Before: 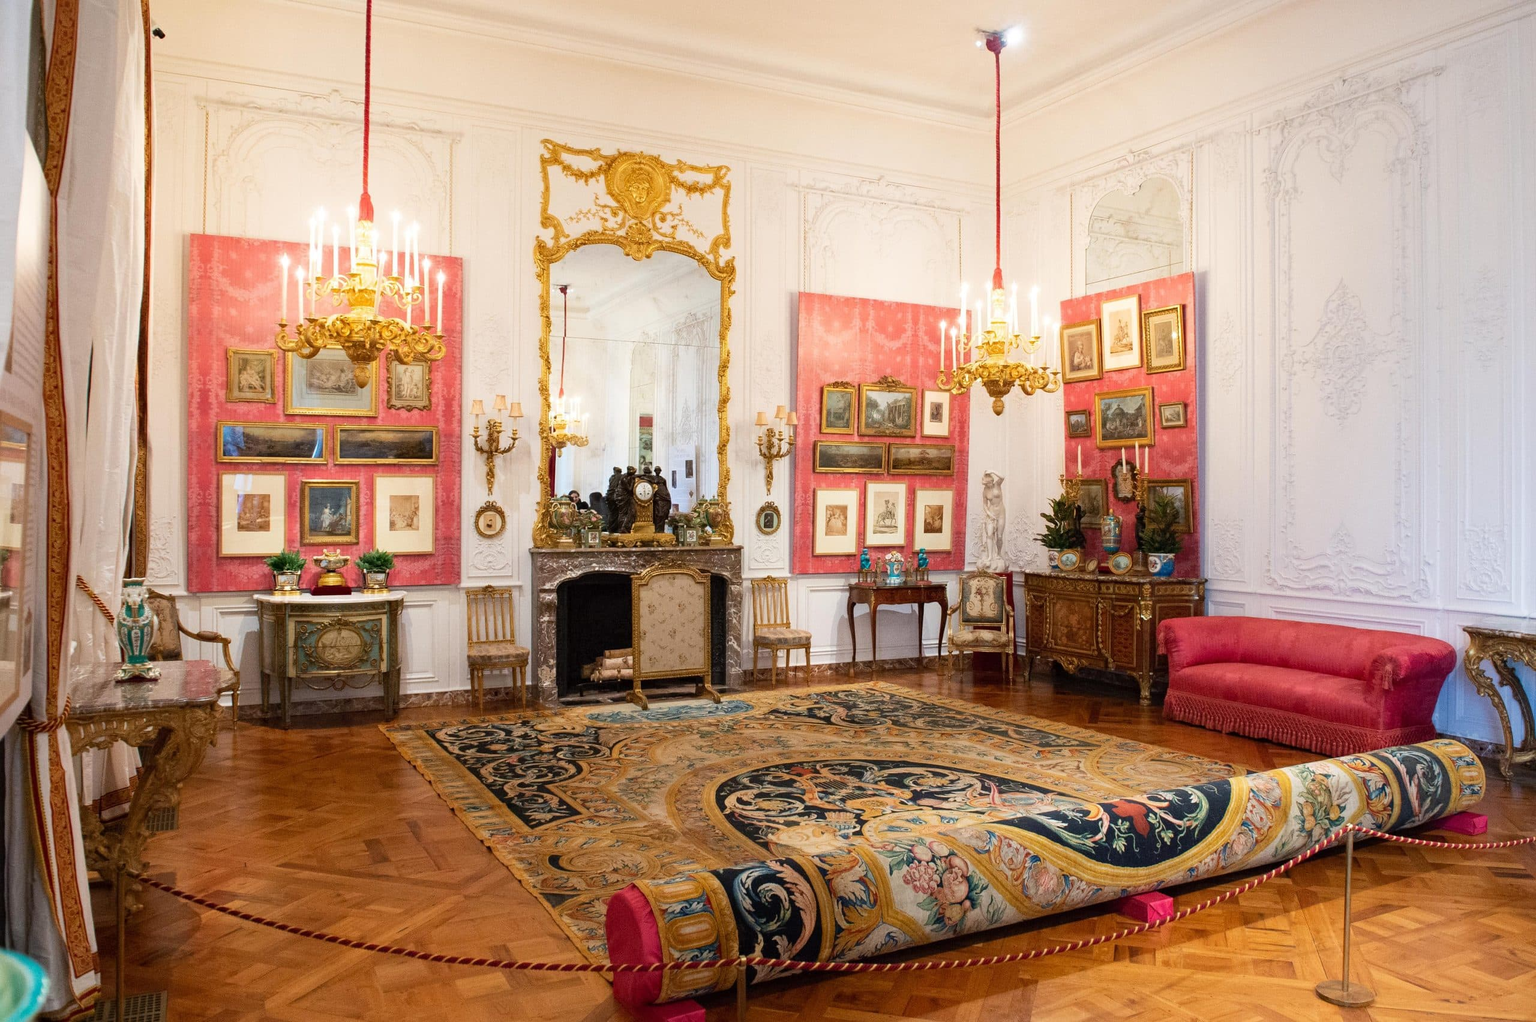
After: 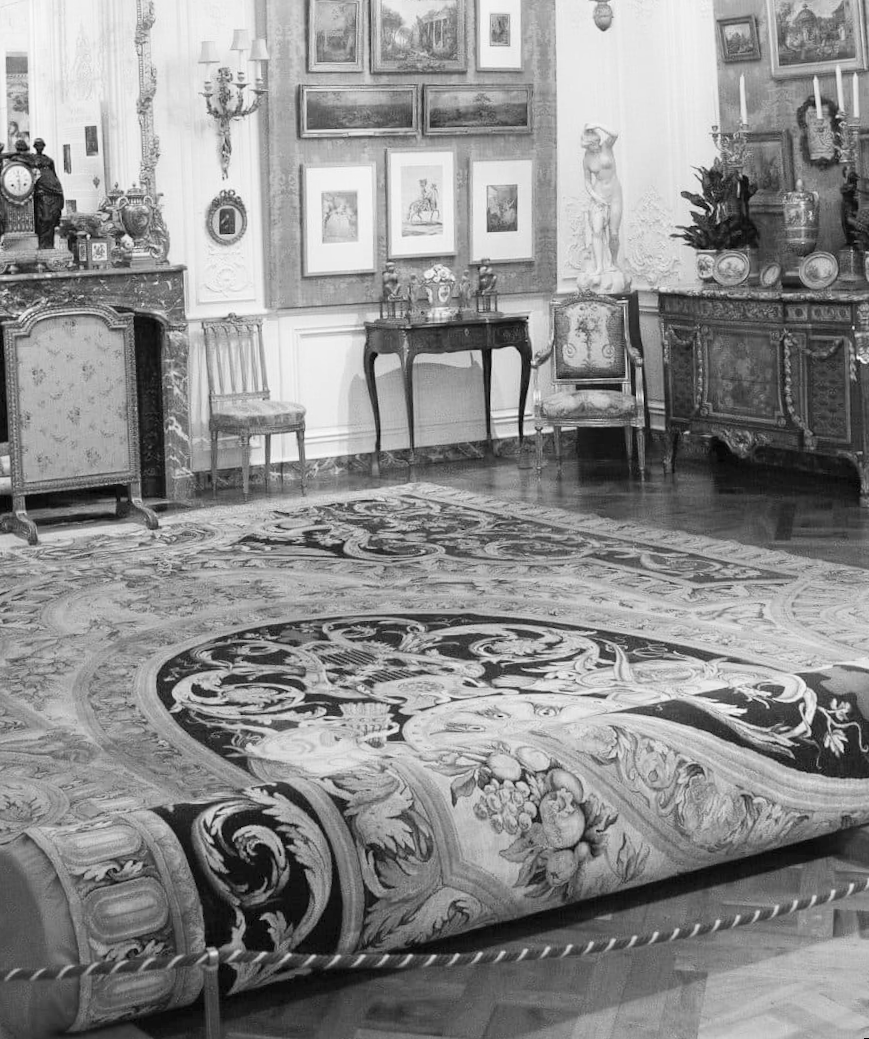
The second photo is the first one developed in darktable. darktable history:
contrast brightness saturation: contrast 0.14, brightness 0.21
crop: left 40.878%, top 39.176%, right 25.993%, bottom 3.081%
rotate and perspective: rotation -2.22°, lens shift (horizontal) -0.022, automatic cropping off
monochrome: on, module defaults
